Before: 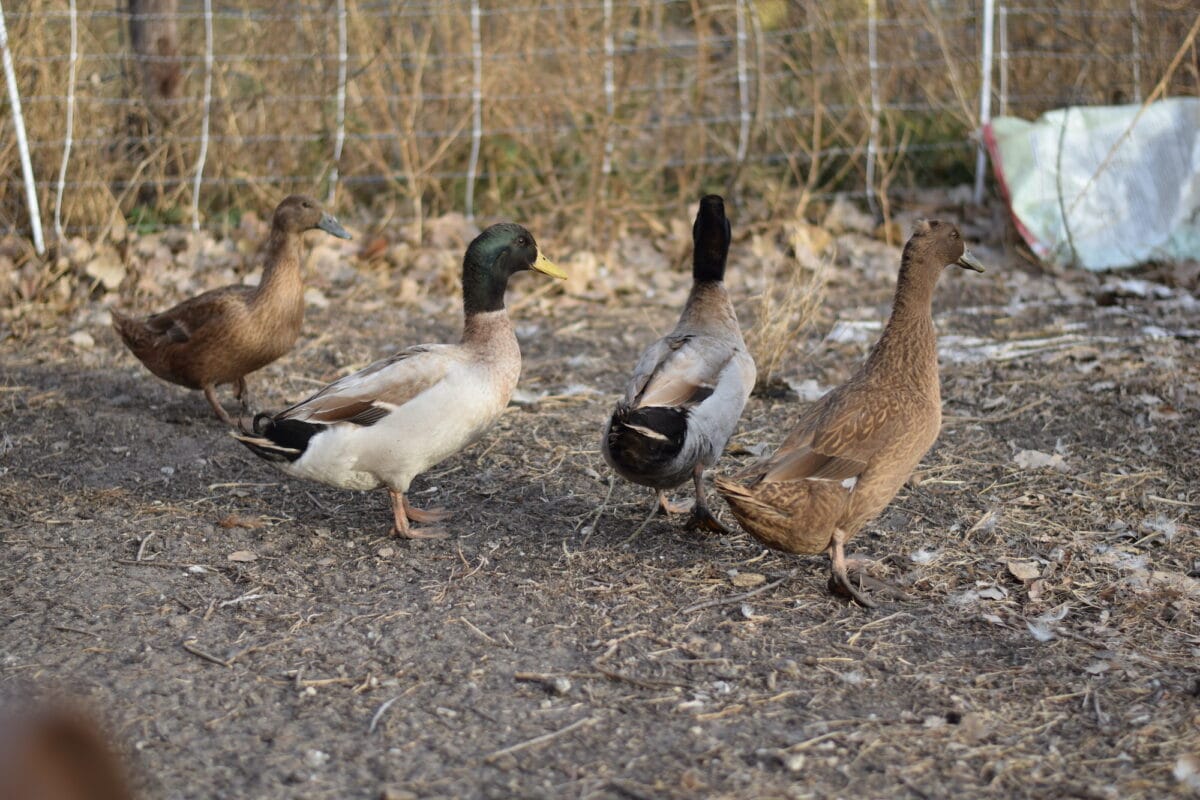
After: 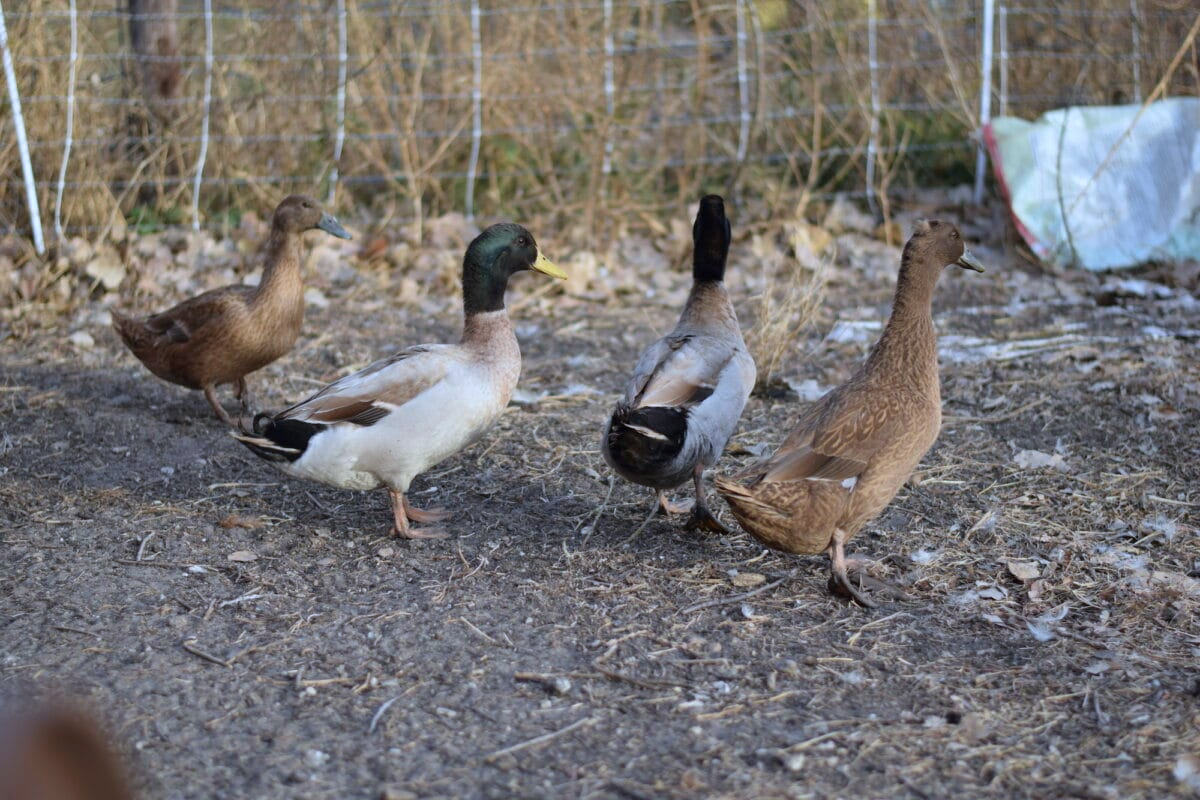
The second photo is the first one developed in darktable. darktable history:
color calibration: output R [0.994, 0.059, -0.119, 0], output G [-0.036, 1.09, -0.119, 0], output B [0.078, -0.108, 0.961, 0], illuminant custom, x 0.371, y 0.382, temperature 4281.14 K
